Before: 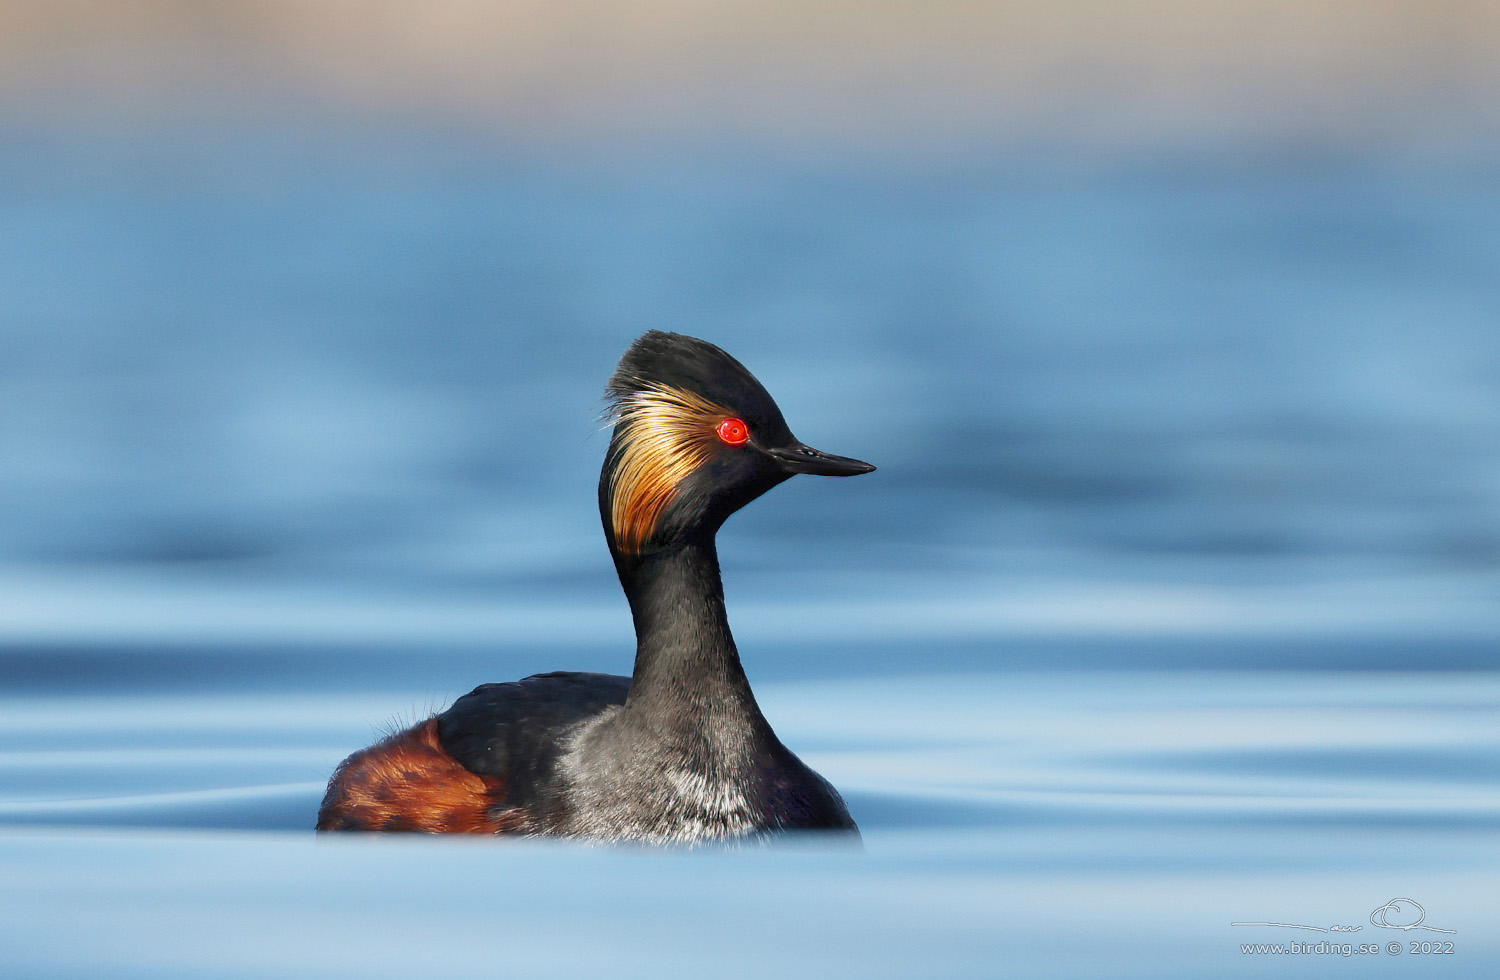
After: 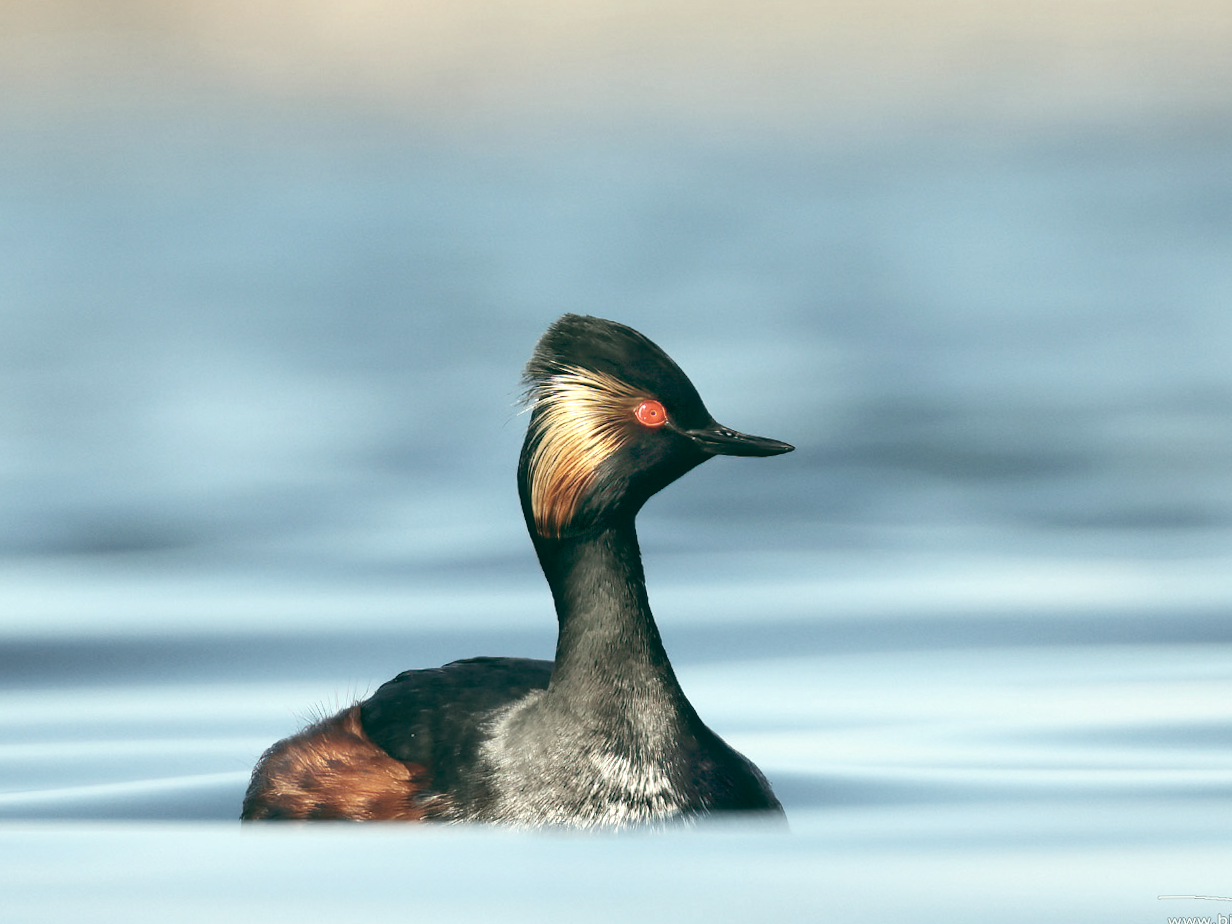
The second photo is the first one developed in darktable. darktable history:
crop and rotate: angle 1°, left 4.281%, top 0.642%, right 11.383%, bottom 2.486%
exposure: black level correction 0, exposure 0.7 EV, compensate highlight preservation false
contrast brightness saturation: contrast 0.1, saturation -0.36
color balance: lift [1.005, 0.99, 1.007, 1.01], gamma [1, 1.034, 1.032, 0.966], gain [0.873, 1.055, 1.067, 0.933]
